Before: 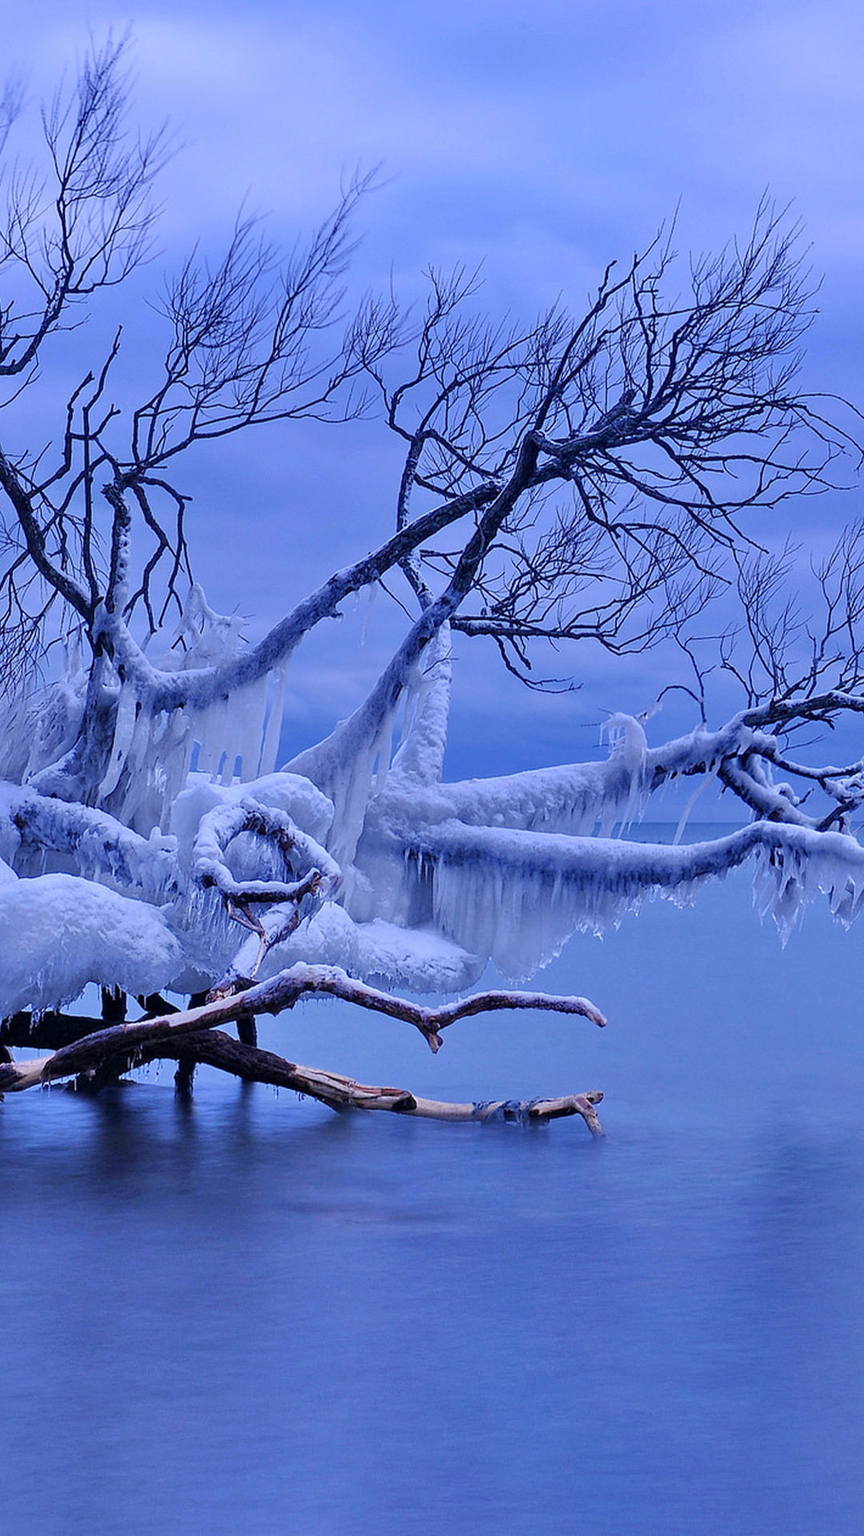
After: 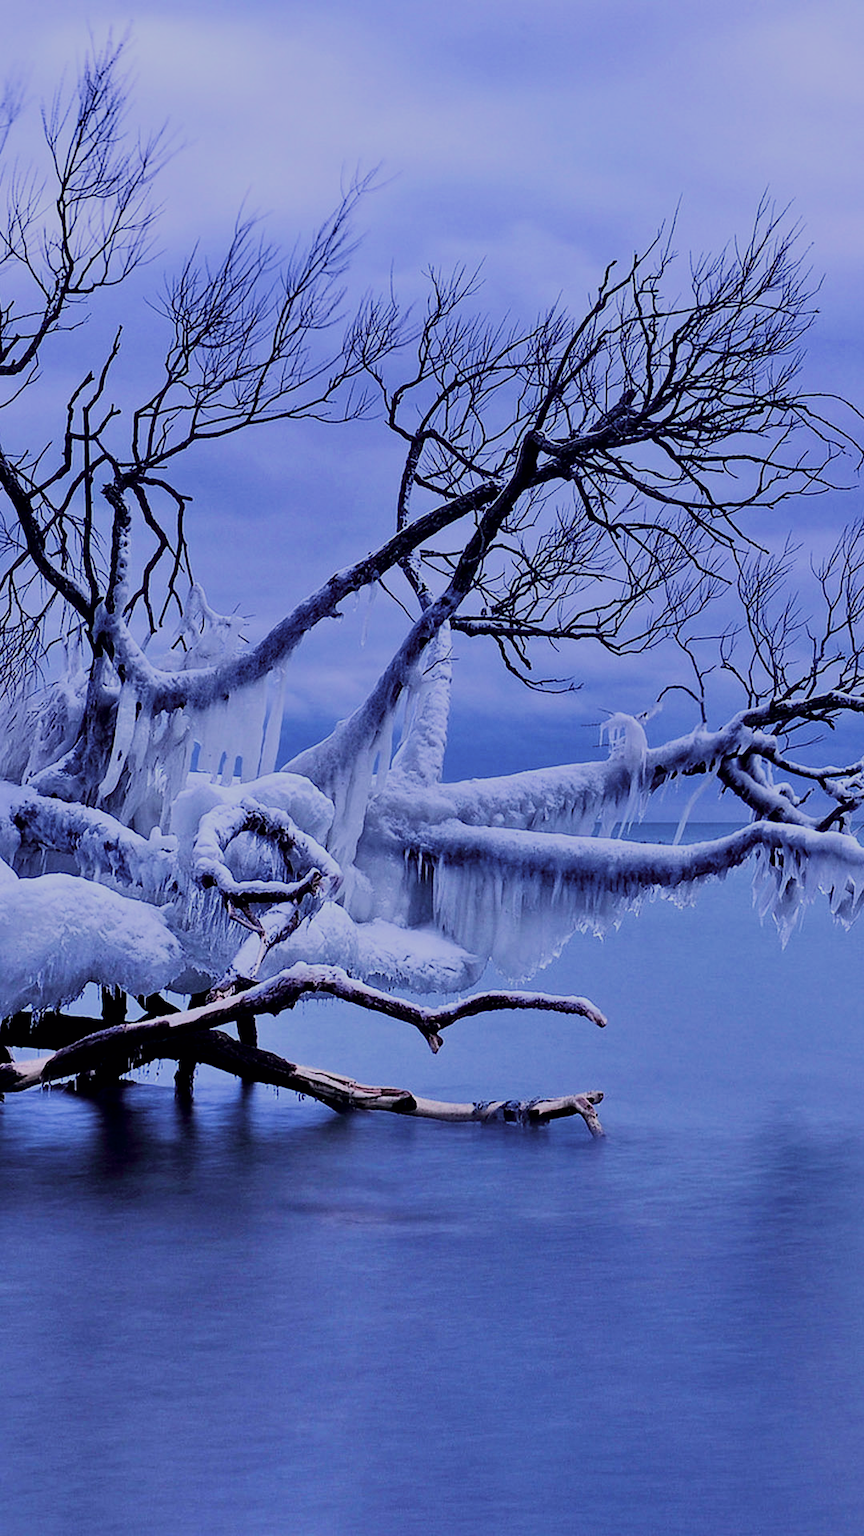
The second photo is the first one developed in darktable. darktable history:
color balance rgb: power › luminance -7.748%, power › chroma 1.124%, power › hue 215.63°, perceptual saturation grading › global saturation 30.658%
filmic rgb: black relative exposure -7.49 EV, white relative exposure 5 EV, threshold 6 EV, hardness 3.33, contrast 1.299, enable highlight reconstruction true
tone curve: curves: ch0 [(0, 0) (0.052, 0.018) (0.236, 0.207) (0.41, 0.417) (0.485, 0.518) (0.54, 0.584) (0.625, 0.666) (0.845, 0.828) (0.994, 0.964)]; ch1 [(0, 0.055) (0.15, 0.117) (0.317, 0.34) (0.382, 0.408) (0.434, 0.441) (0.472, 0.479) (0.498, 0.501) (0.557, 0.558) (0.616, 0.59) (0.739, 0.7) (0.873, 0.857) (1, 0.928)]; ch2 [(0, 0) (0.352, 0.403) (0.447, 0.466) (0.482, 0.482) (0.528, 0.526) (0.586, 0.577) (0.618, 0.621) (0.785, 0.747) (1, 1)], color space Lab, independent channels, preserve colors none
